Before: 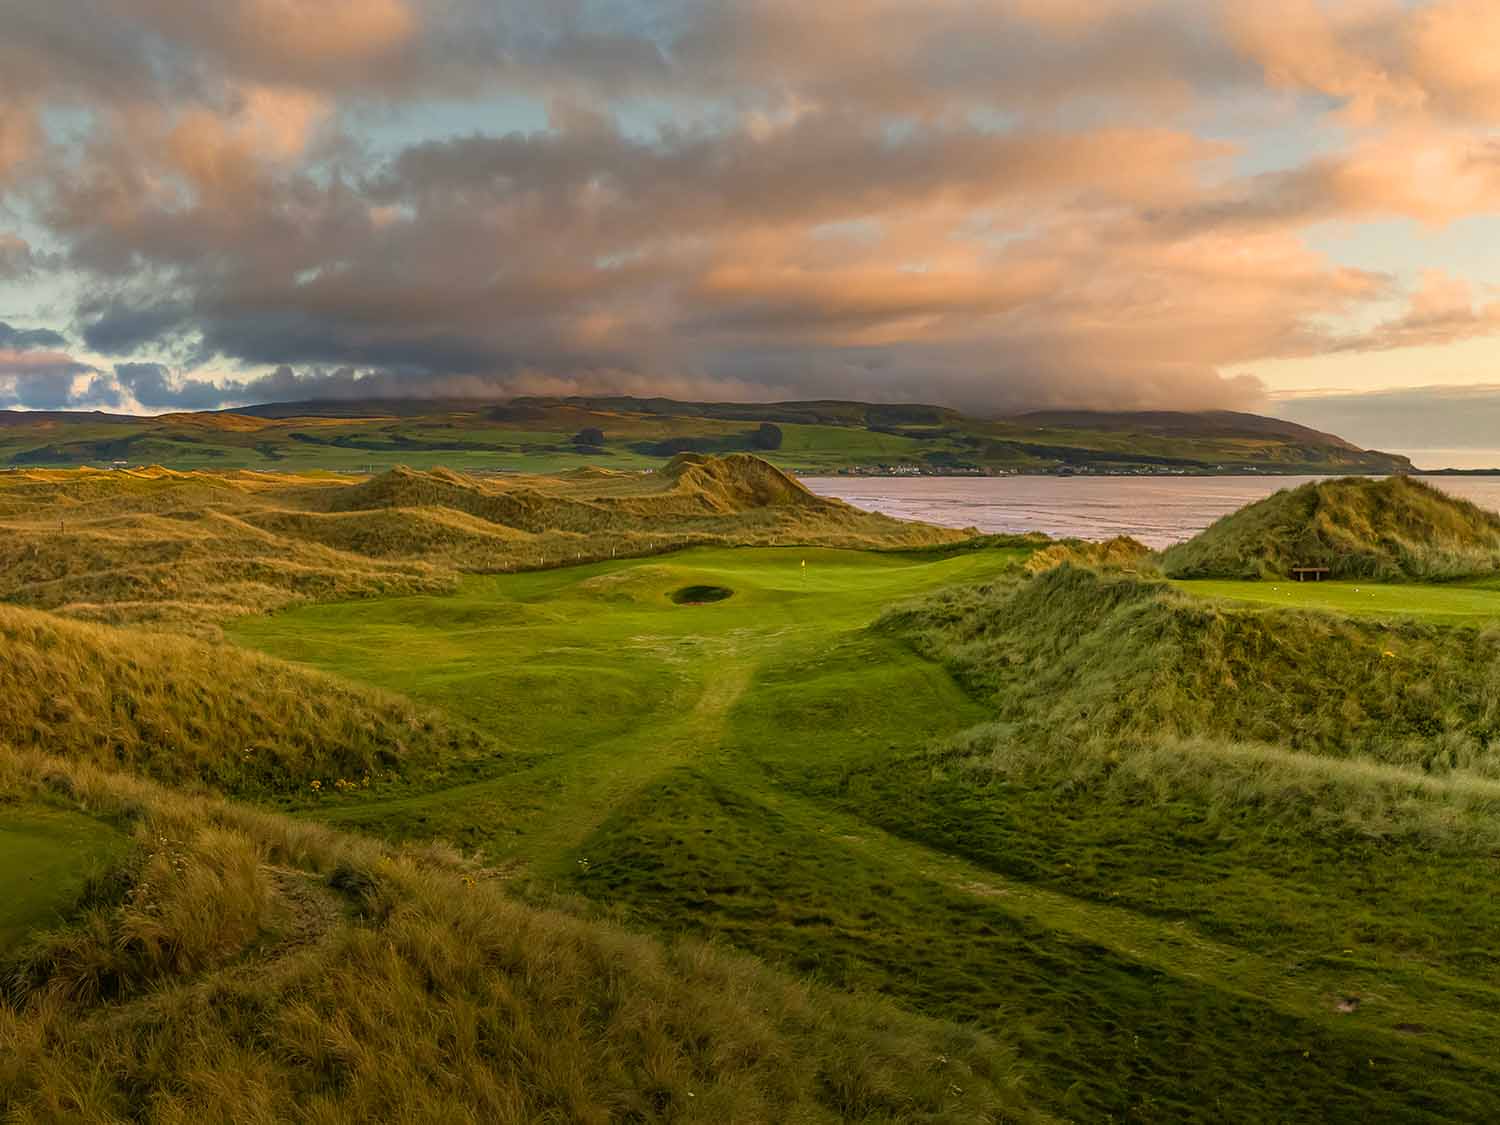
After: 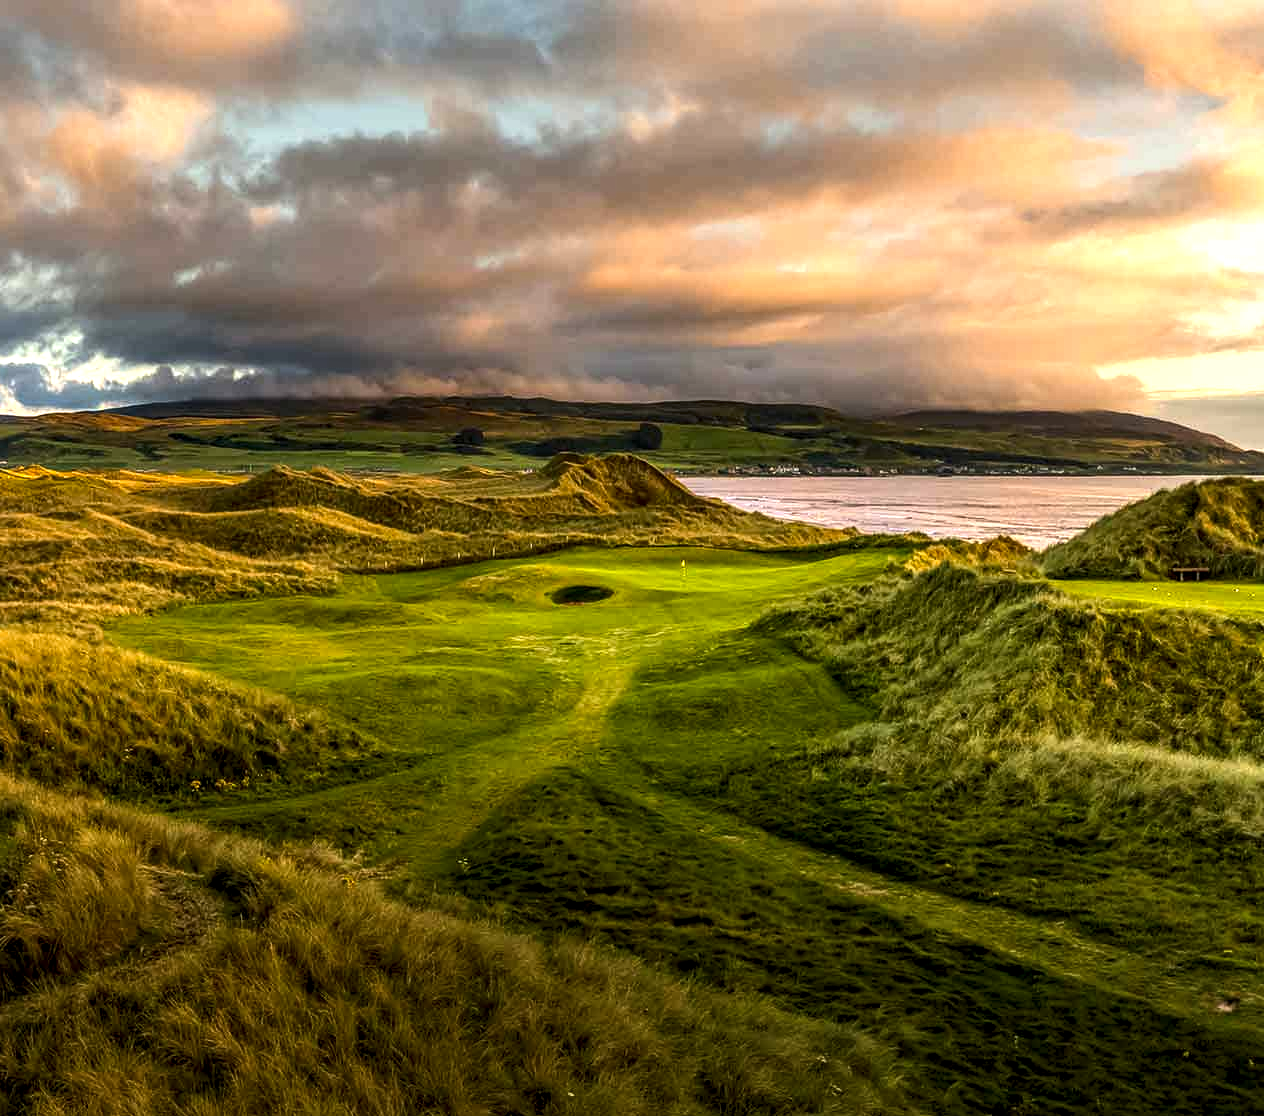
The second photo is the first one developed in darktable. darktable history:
local contrast: detail 150%
color balance rgb: linear chroma grading › global chroma -0.67%, saturation formula JzAzBz (2021)
crop: left 8.026%, right 7.374%
tone equalizer: -8 EV -0.75 EV, -7 EV -0.7 EV, -6 EV -0.6 EV, -5 EV -0.4 EV, -3 EV 0.4 EV, -2 EV 0.6 EV, -1 EV 0.7 EV, +0 EV 0.75 EV, edges refinement/feathering 500, mask exposure compensation -1.57 EV, preserve details no
color balance: output saturation 110%
